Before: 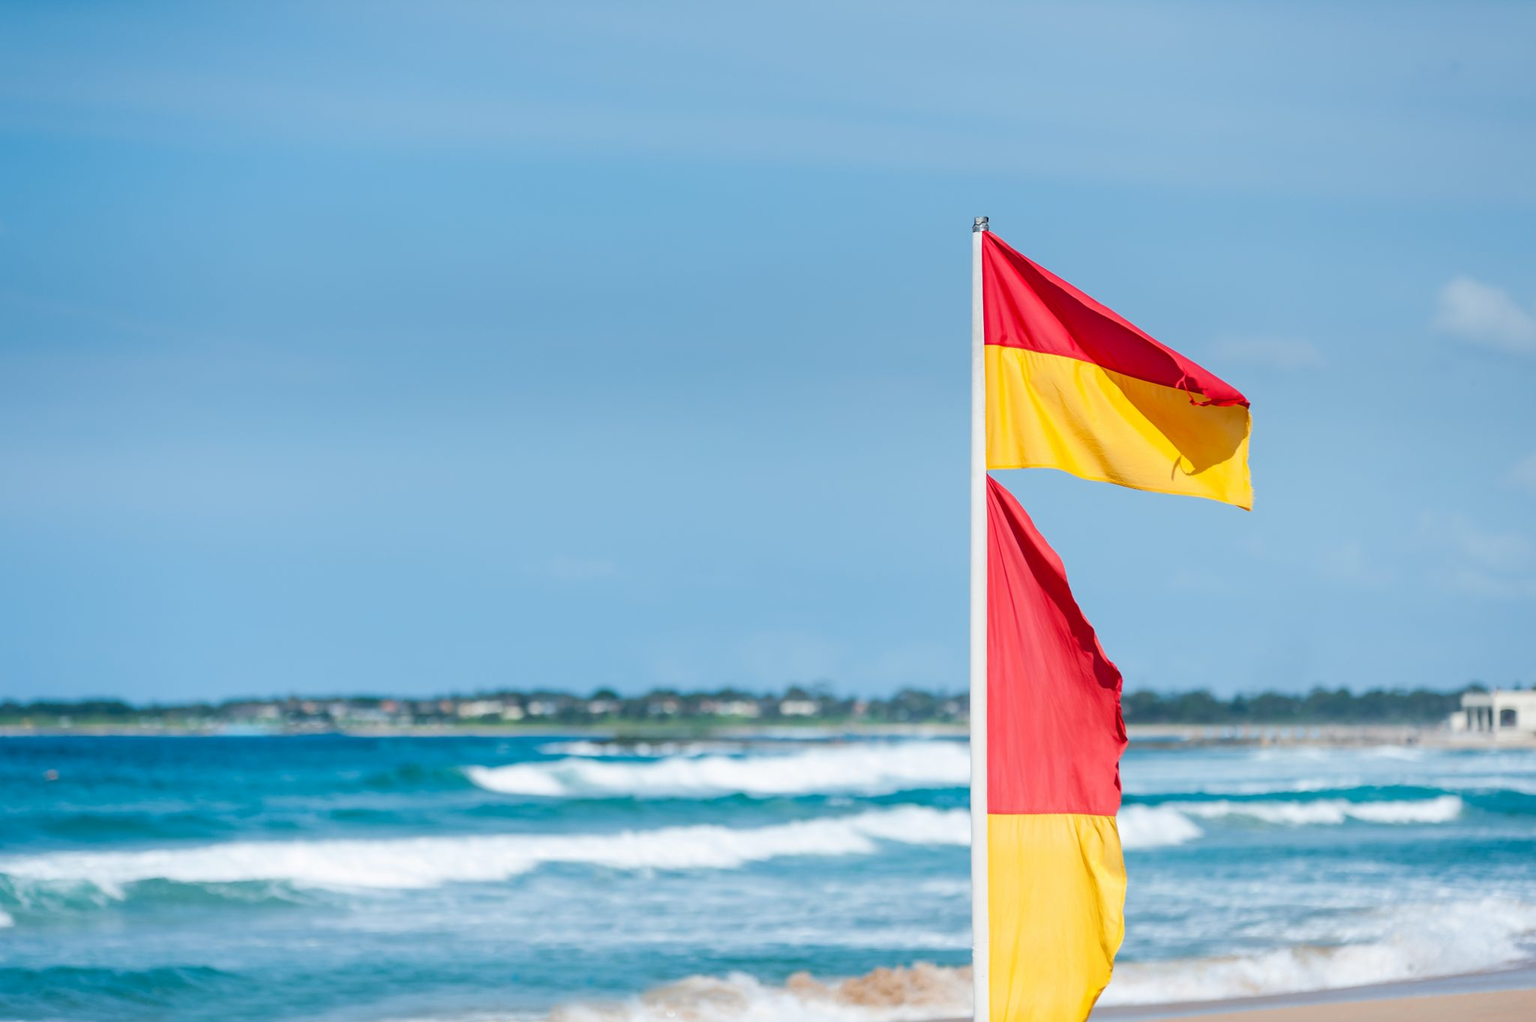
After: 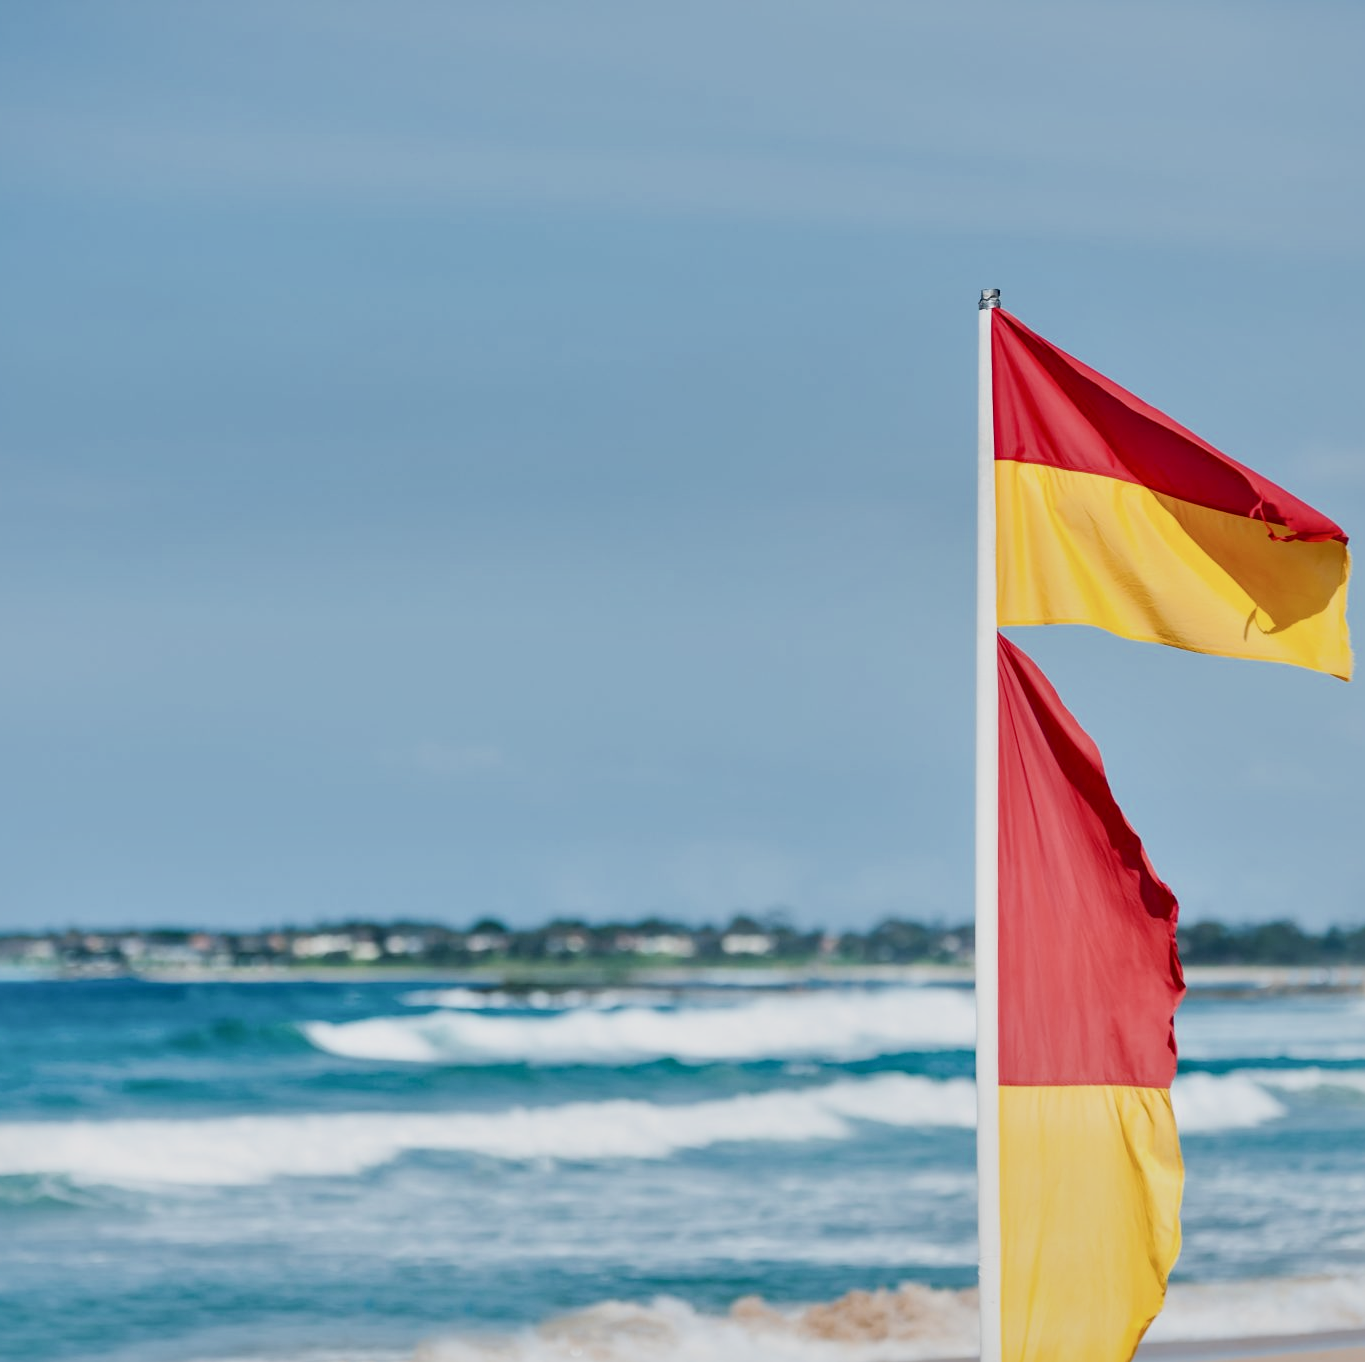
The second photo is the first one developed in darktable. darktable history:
white balance: emerald 1
local contrast: mode bilateral grid, contrast 25, coarseness 60, detail 151%, midtone range 0.2
shadows and highlights: shadows 43.06, highlights 6.94
crop and rotate: left 15.546%, right 17.787%
filmic rgb: black relative exposure -7.65 EV, white relative exposure 4.56 EV, hardness 3.61
contrast brightness saturation: saturation -0.1
